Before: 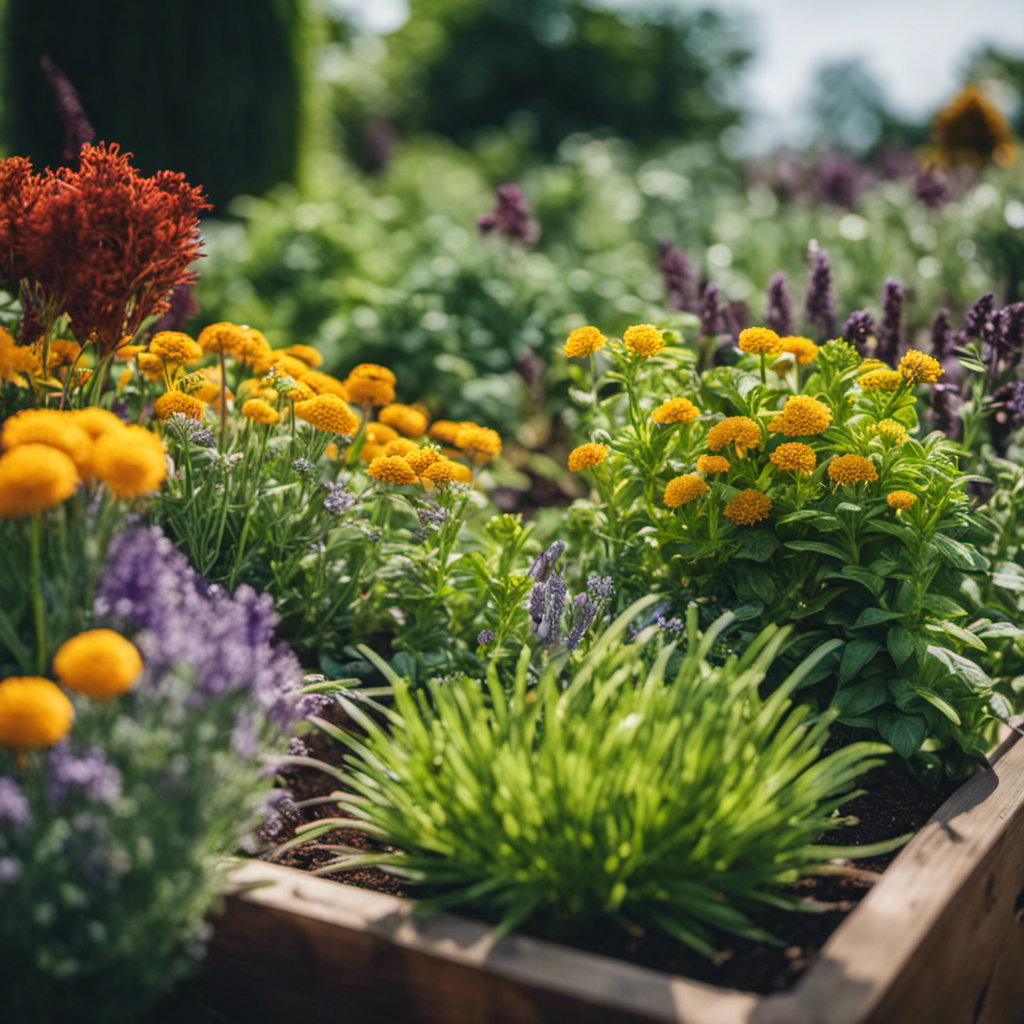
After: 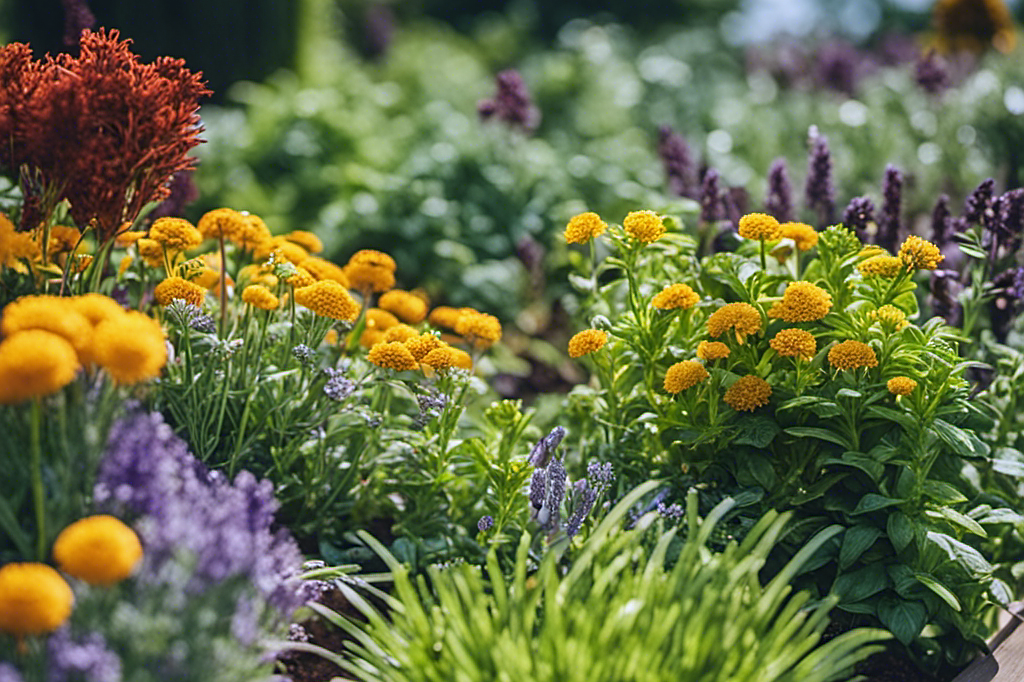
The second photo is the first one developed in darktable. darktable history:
crop: top 11.166%, bottom 22.168%
white balance: red 0.967, blue 1.119, emerald 0.756
sharpen: amount 0.575
